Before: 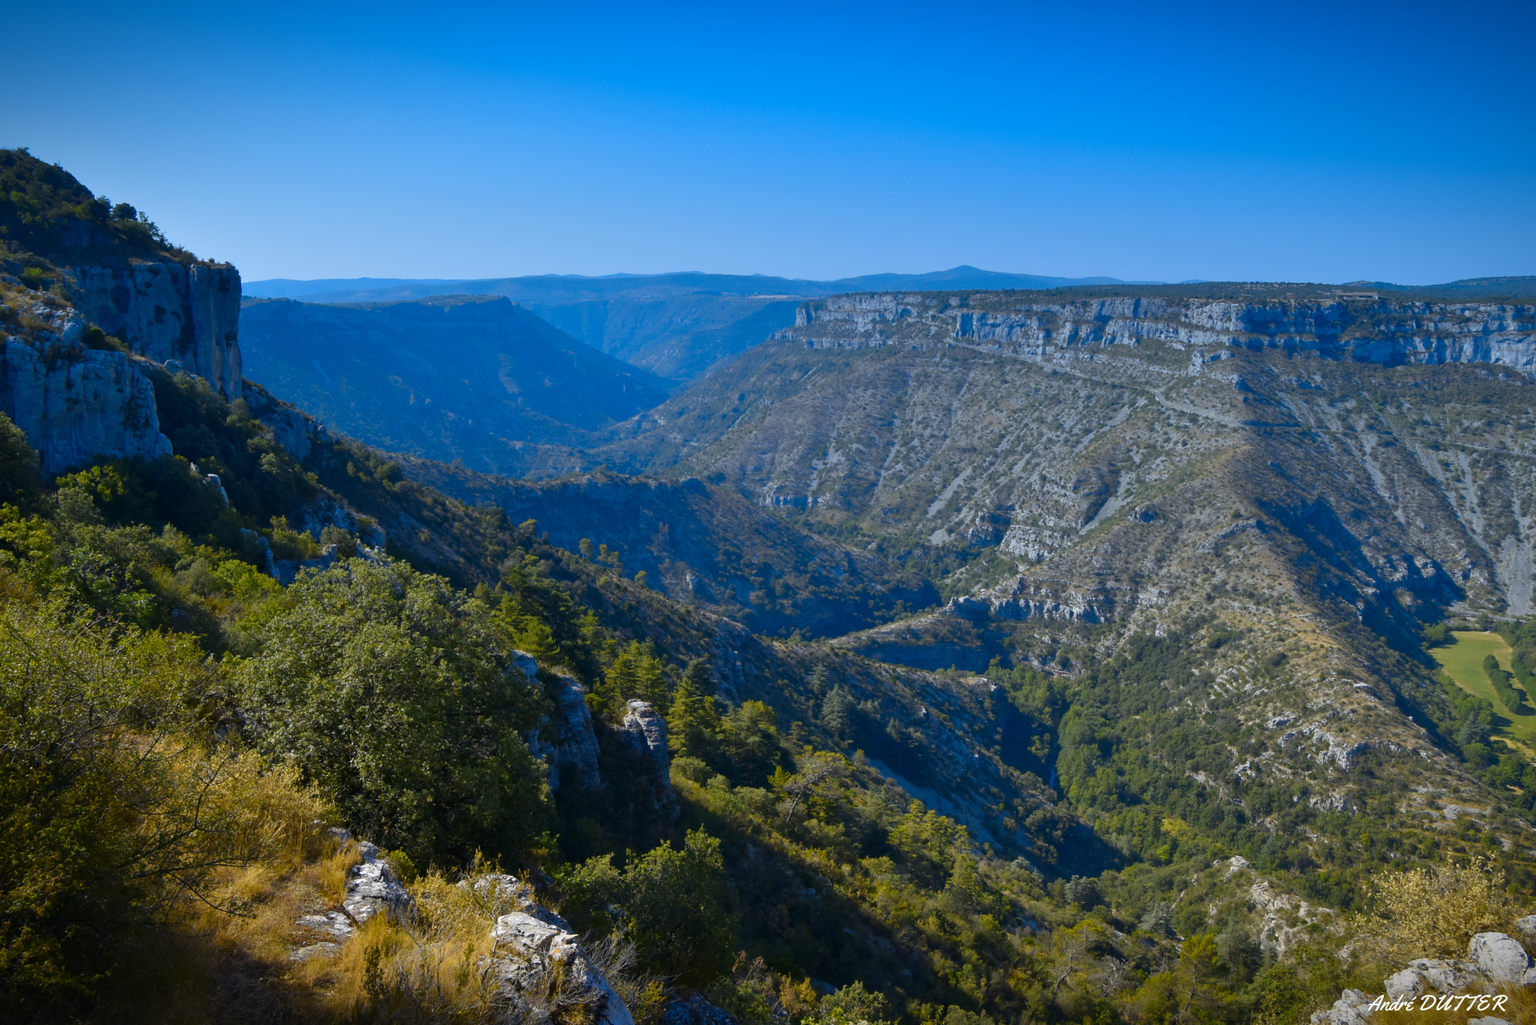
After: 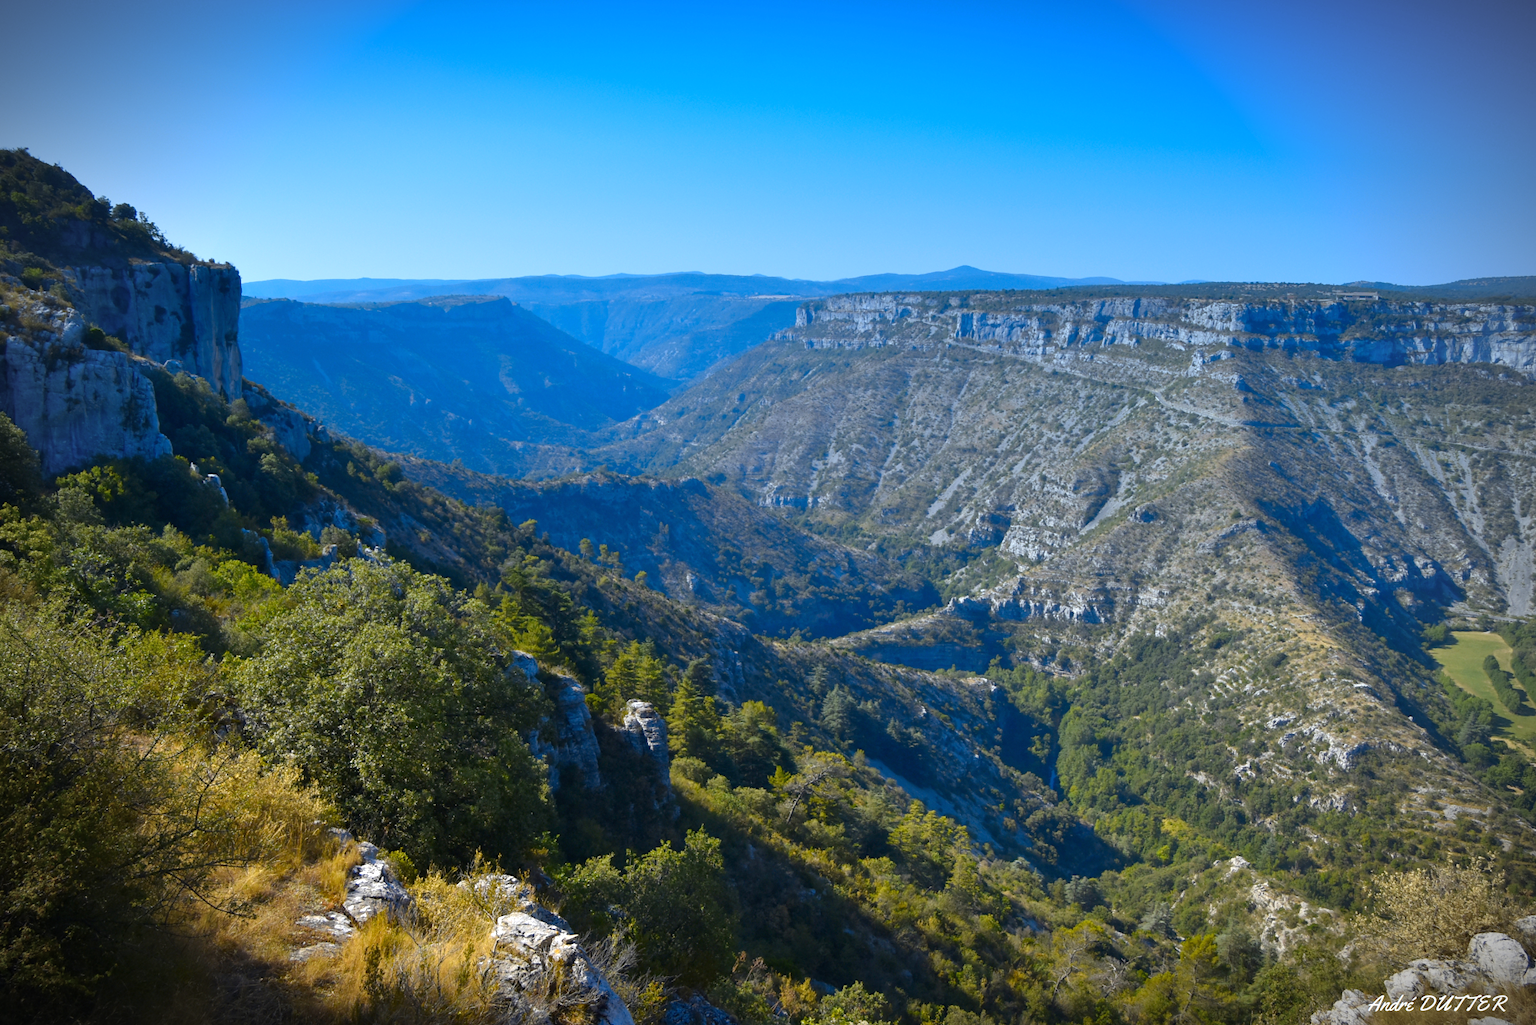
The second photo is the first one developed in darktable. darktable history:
exposure: black level correction 0, exposure 0.5 EV, compensate exposure bias true, compensate highlight preservation false
vignetting: unbound false
